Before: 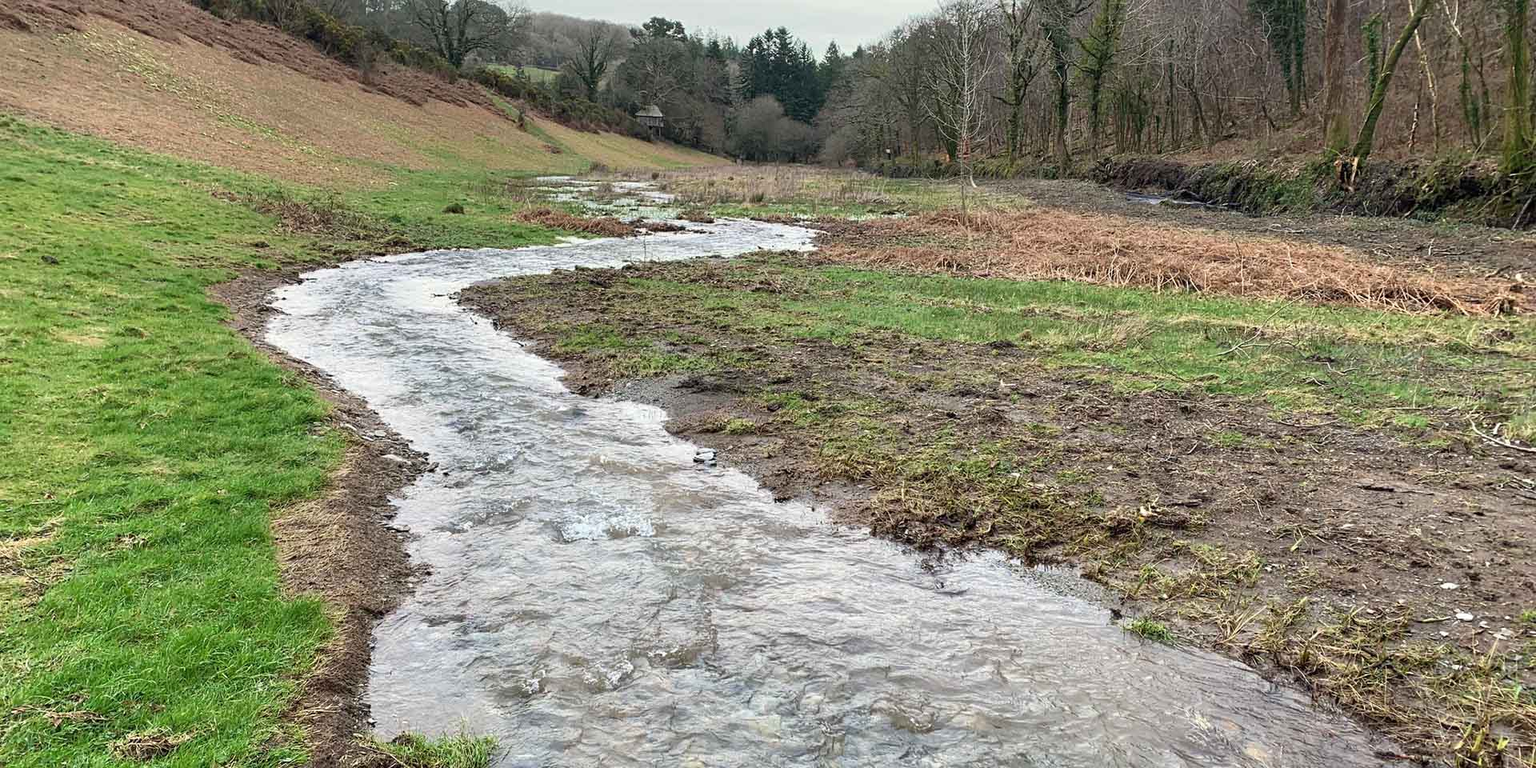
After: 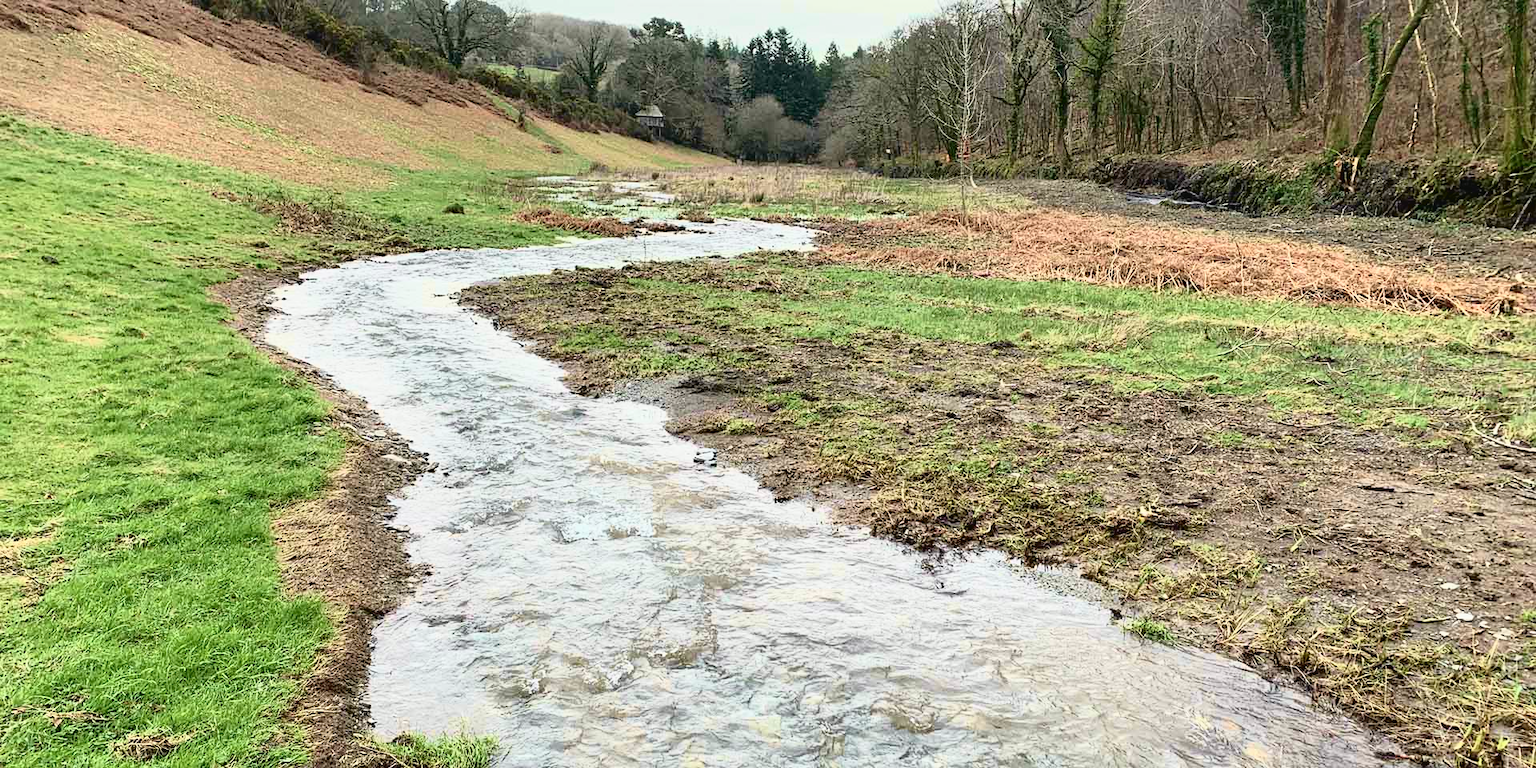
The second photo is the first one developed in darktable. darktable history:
tone curve: curves: ch0 [(0.003, 0.032) (0.037, 0.037) (0.149, 0.117) (0.297, 0.318) (0.41, 0.48) (0.541, 0.649) (0.722, 0.857) (0.875, 0.946) (1, 0.98)]; ch1 [(0, 0) (0.305, 0.325) (0.453, 0.437) (0.482, 0.474) (0.501, 0.498) (0.506, 0.503) (0.559, 0.576) (0.6, 0.635) (0.656, 0.707) (1, 1)]; ch2 [(0, 0) (0.323, 0.277) (0.408, 0.399) (0.45, 0.48) (0.499, 0.502) (0.515, 0.532) (0.573, 0.602) (0.653, 0.675) (0.75, 0.756) (1, 1)], color space Lab, independent channels, preserve colors none
